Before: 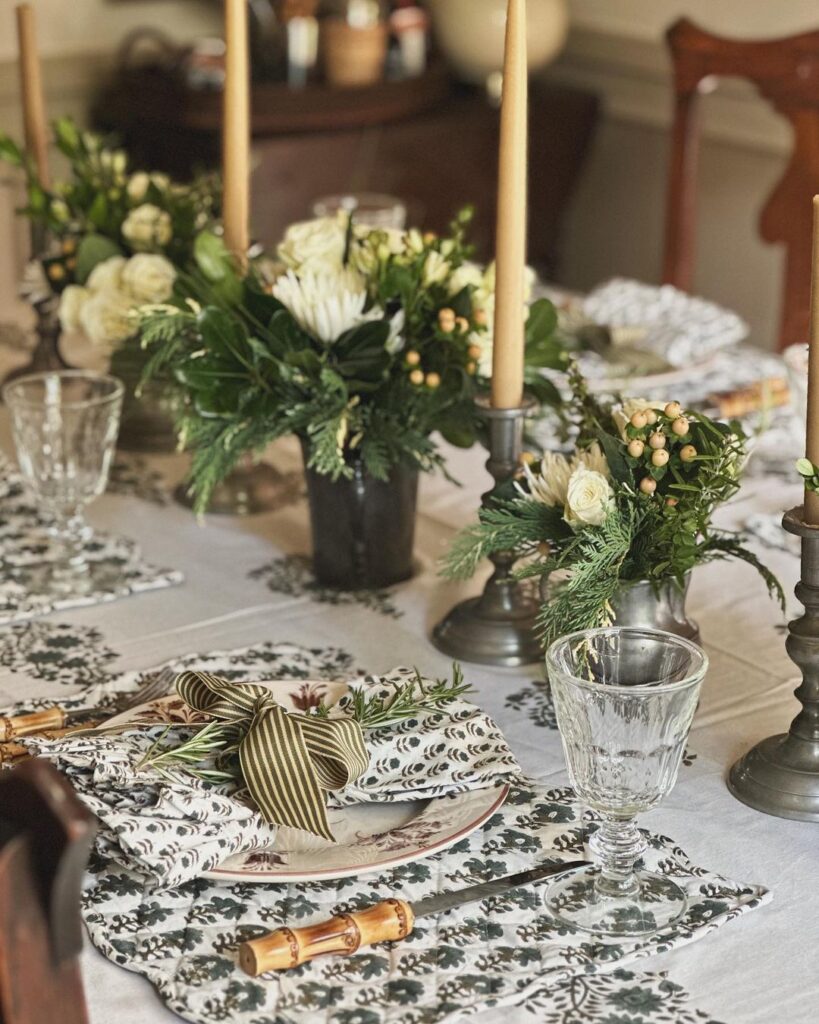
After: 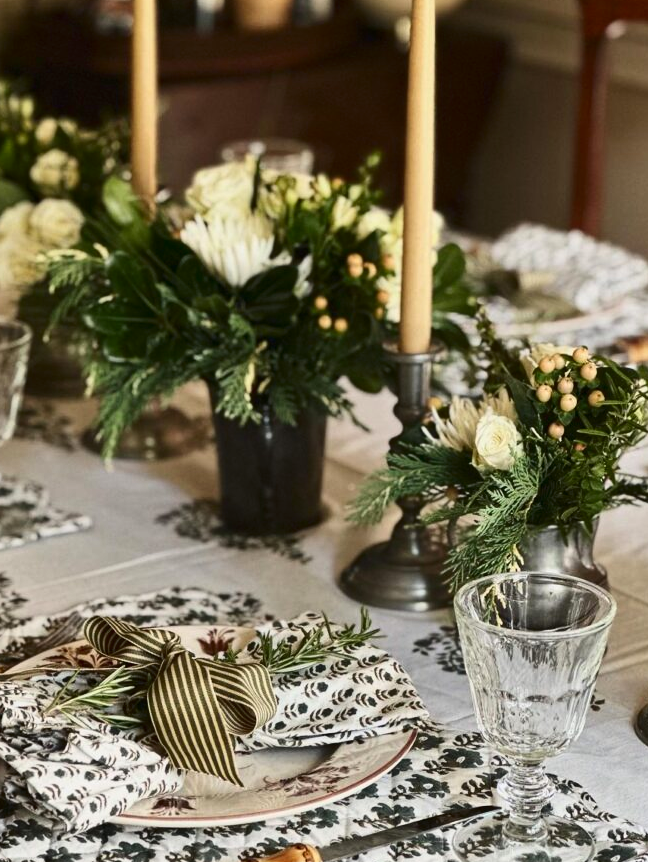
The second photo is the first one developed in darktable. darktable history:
crop: left 11.233%, top 5.408%, right 9.592%, bottom 10.392%
contrast brightness saturation: contrast 0.202, brightness -0.103, saturation 0.097
